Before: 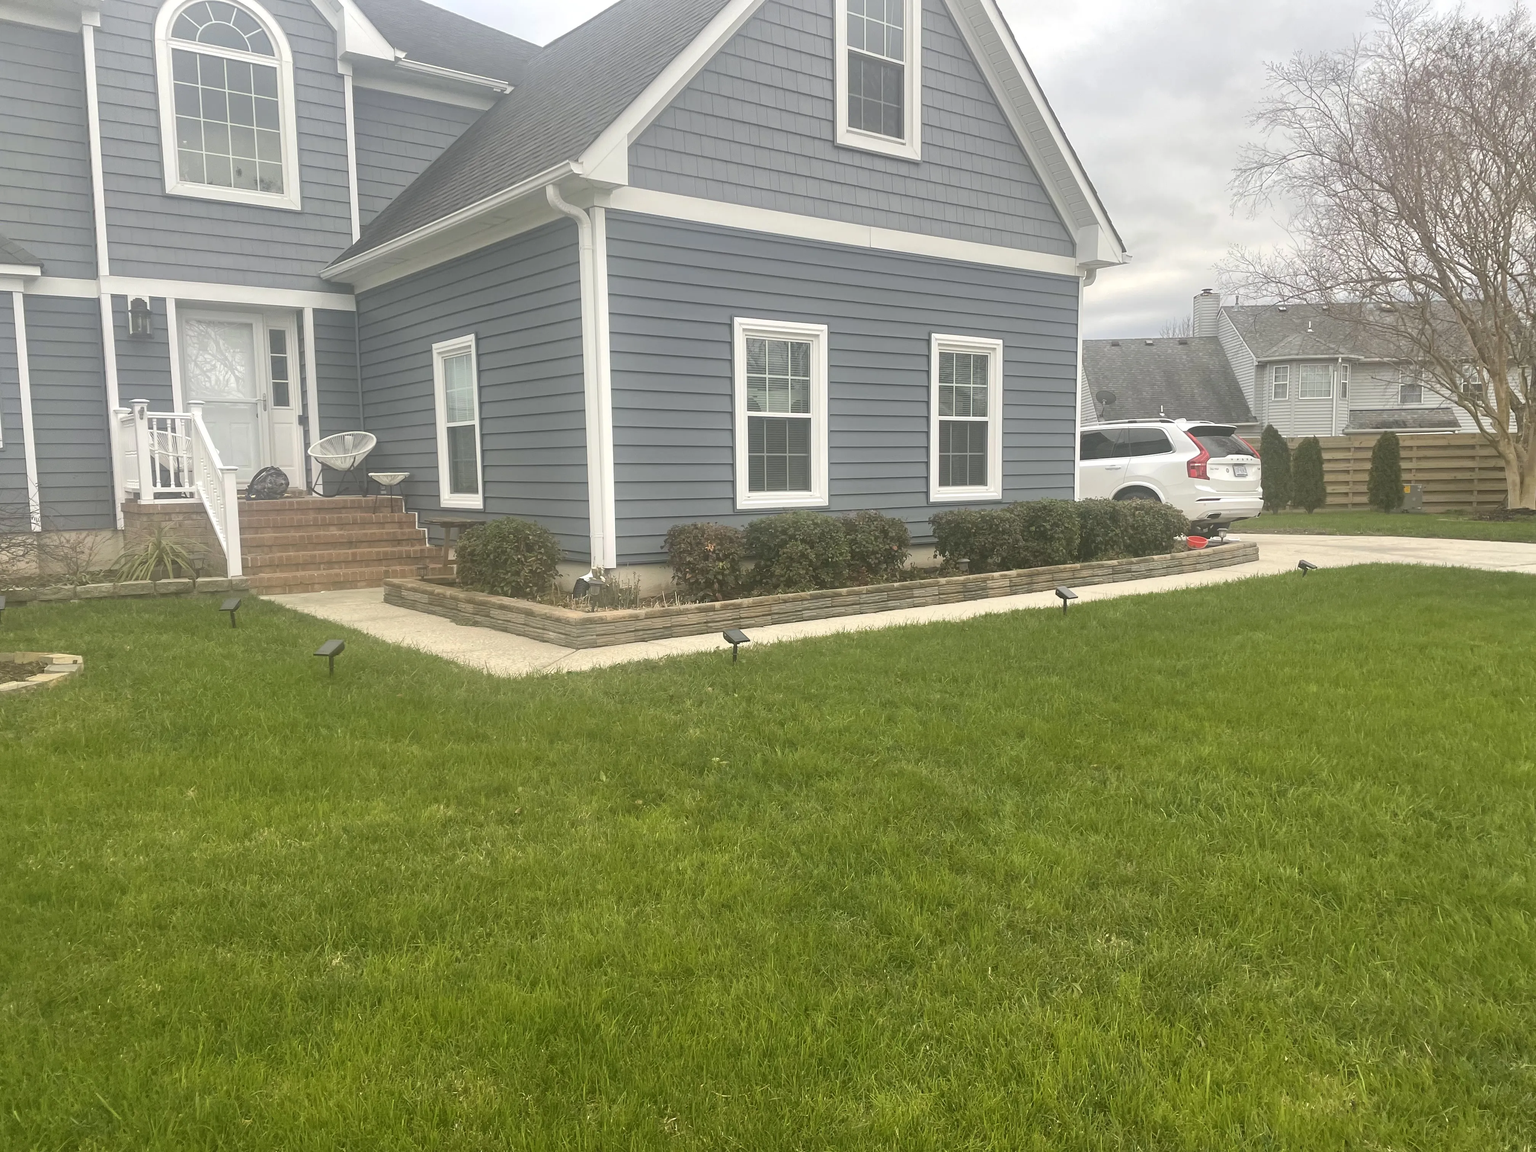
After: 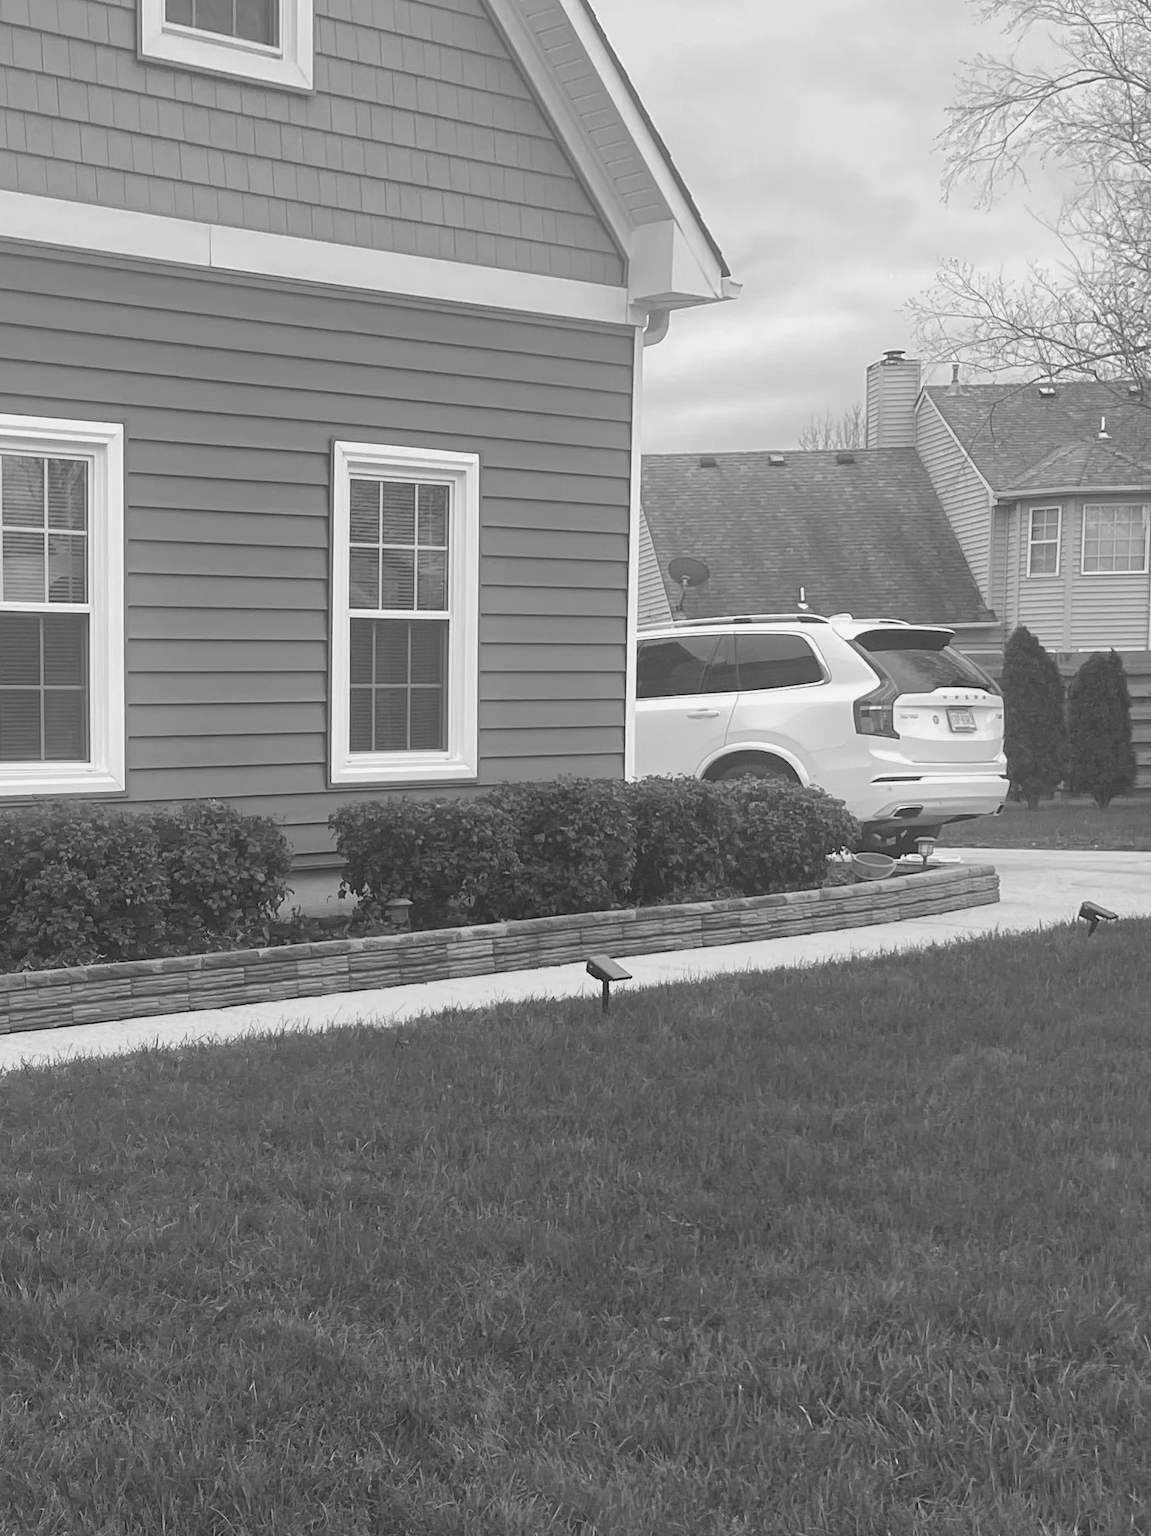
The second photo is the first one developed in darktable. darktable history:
color calibration: output gray [0.246, 0.254, 0.501, 0], gray › normalize channels true, illuminant same as pipeline (D50), adaptation XYZ, x 0.346, y 0.359, gamut compression 0
crop and rotate: left 49.936%, top 10.094%, right 13.136%, bottom 24.256%
color balance rgb: linear chroma grading › shadows -3%, linear chroma grading › highlights -4%
